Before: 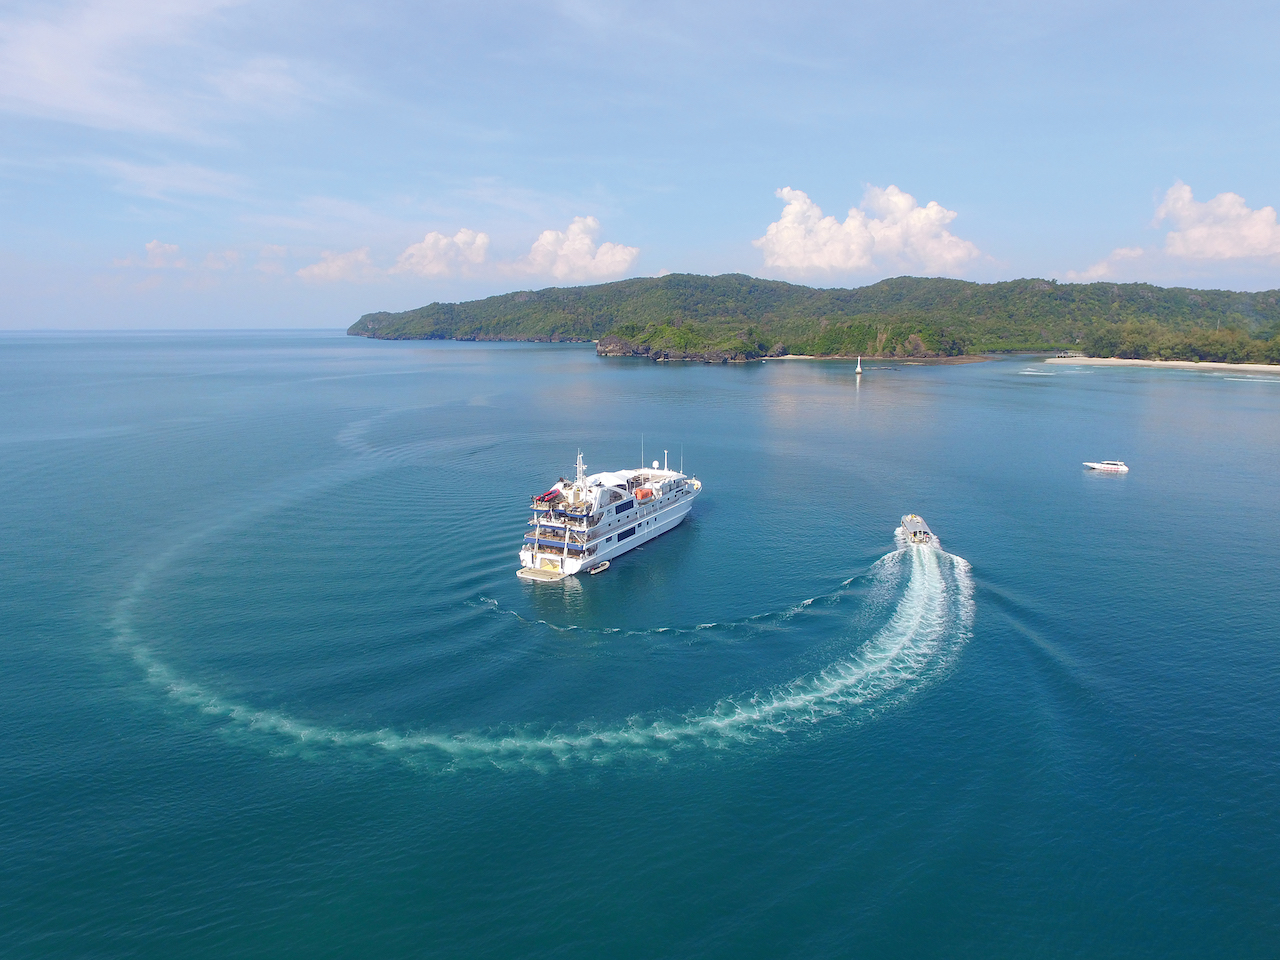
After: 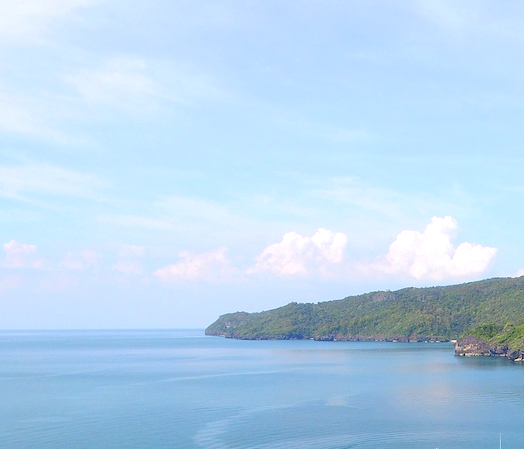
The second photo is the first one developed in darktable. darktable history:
exposure: exposure 0.479 EV, compensate highlight preservation false
crop and rotate: left 11.116%, top 0.063%, right 47.931%, bottom 53.152%
